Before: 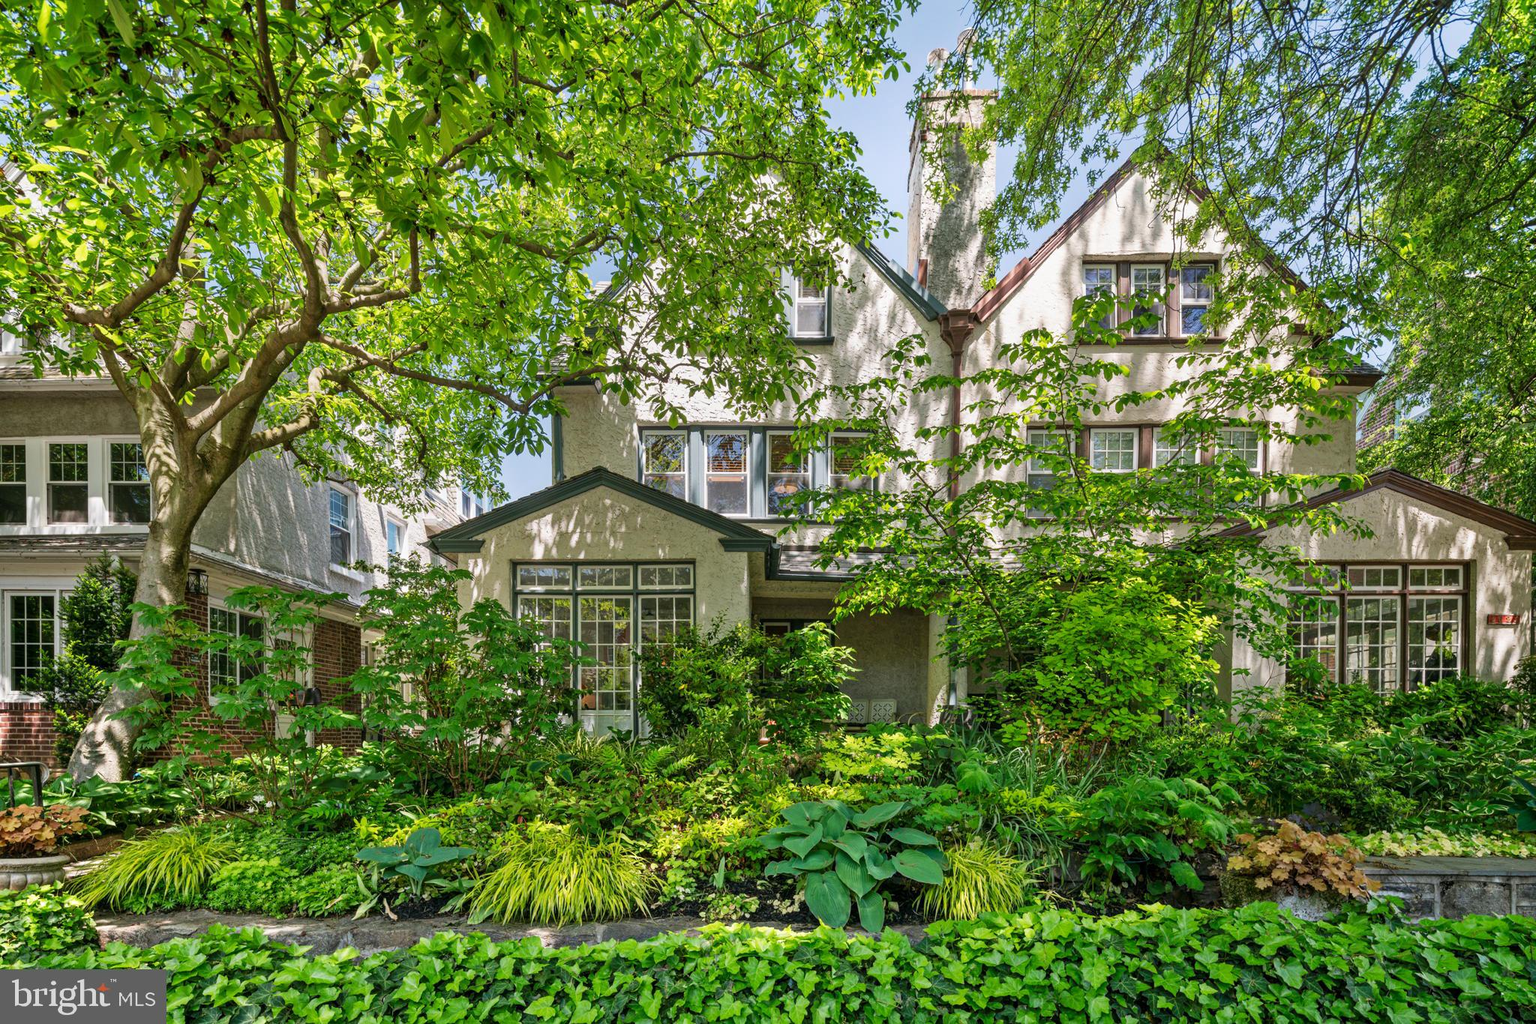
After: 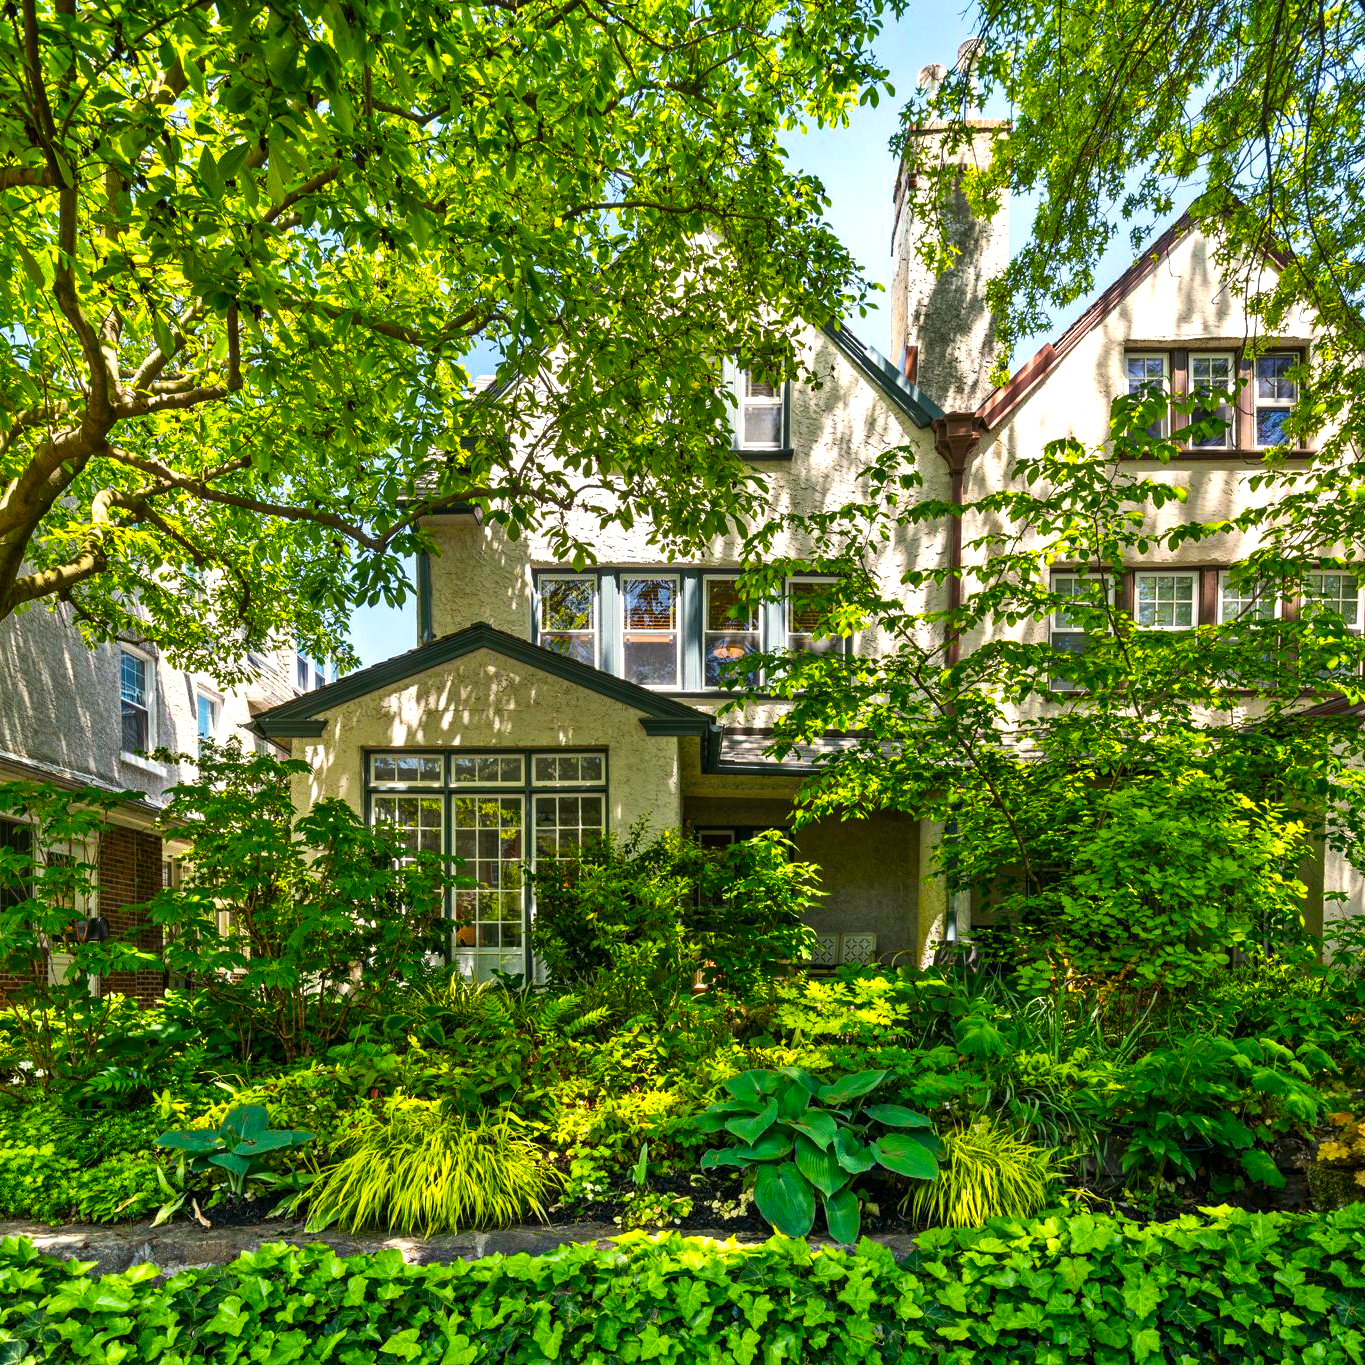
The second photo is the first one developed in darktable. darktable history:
crop and rotate: left 15.592%, right 17.728%
color balance rgb: highlights gain › luminance 6.381%, highlights gain › chroma 2.524%, highlights gain › hue 87.35°, linear chroma grading › global chroma 9.019%, perceptual saturation grading › global saturation 30.22%, perceptual brilliance grading › highlights 14.459%, perceptual brilliance grading › mid-tones -6.654%, perceptual brilliance grading › shadows -27.239%, global vibrance 20%
